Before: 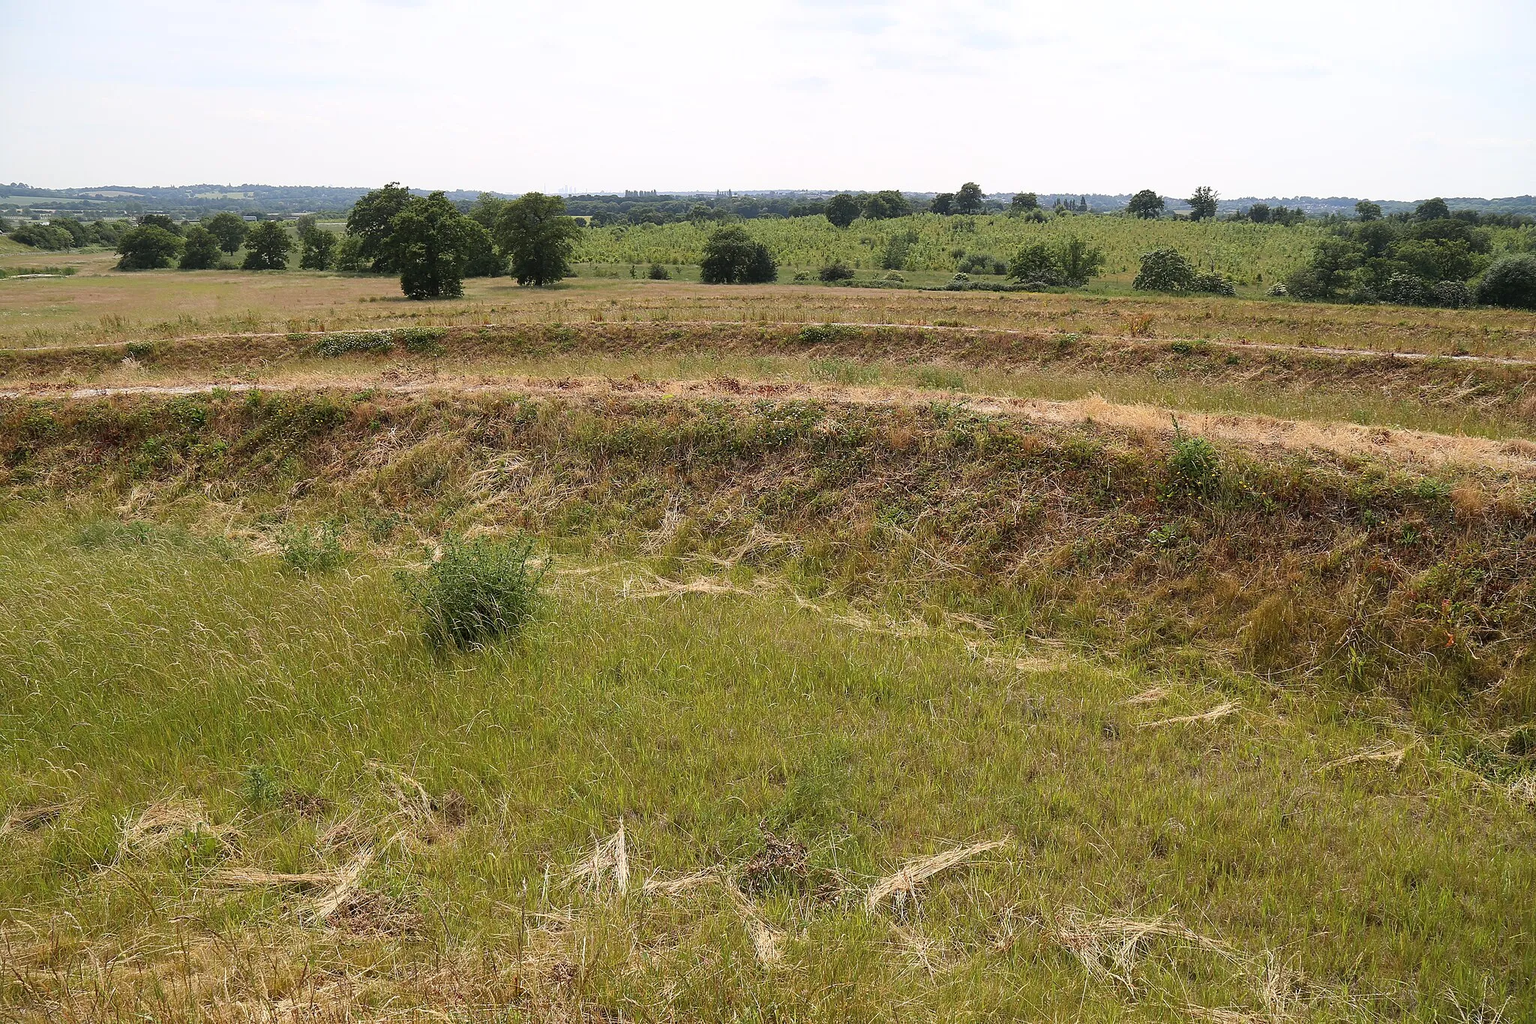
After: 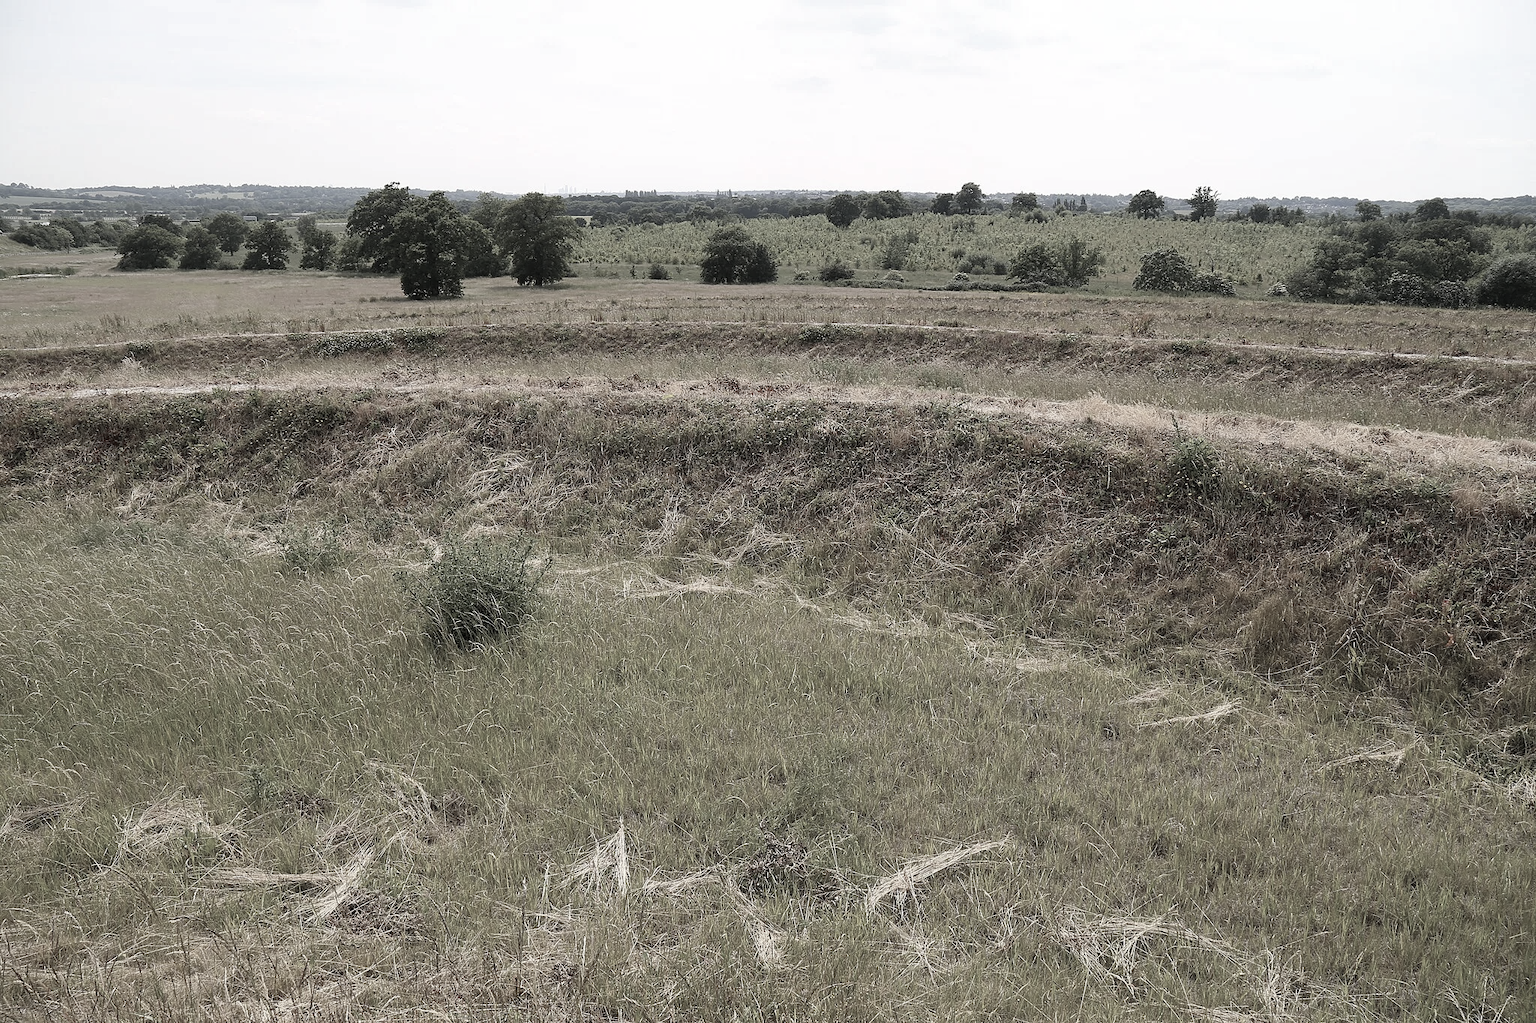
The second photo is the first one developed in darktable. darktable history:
color zones: curves: ch1 [(0, 0.34) (0.143, 0.164) (0.286, 0.152) (0.429, 0.176) (0.571, 0.173) (0.714, 0.188) (0.857, 0.199) (1, 0.34)]
contrast brightness saturation: contrast 0.013, saturation -0.065
